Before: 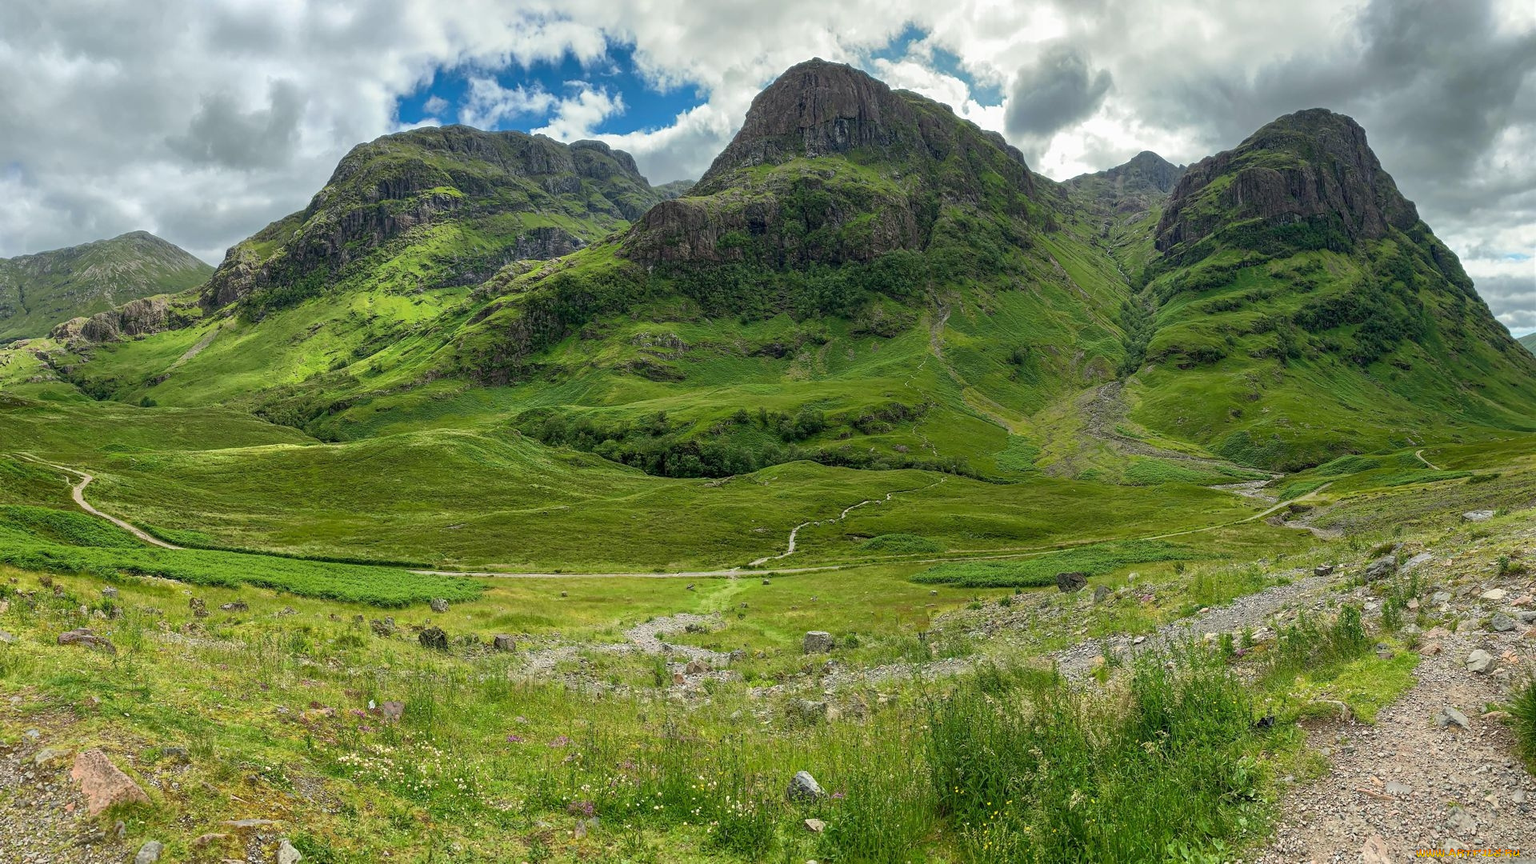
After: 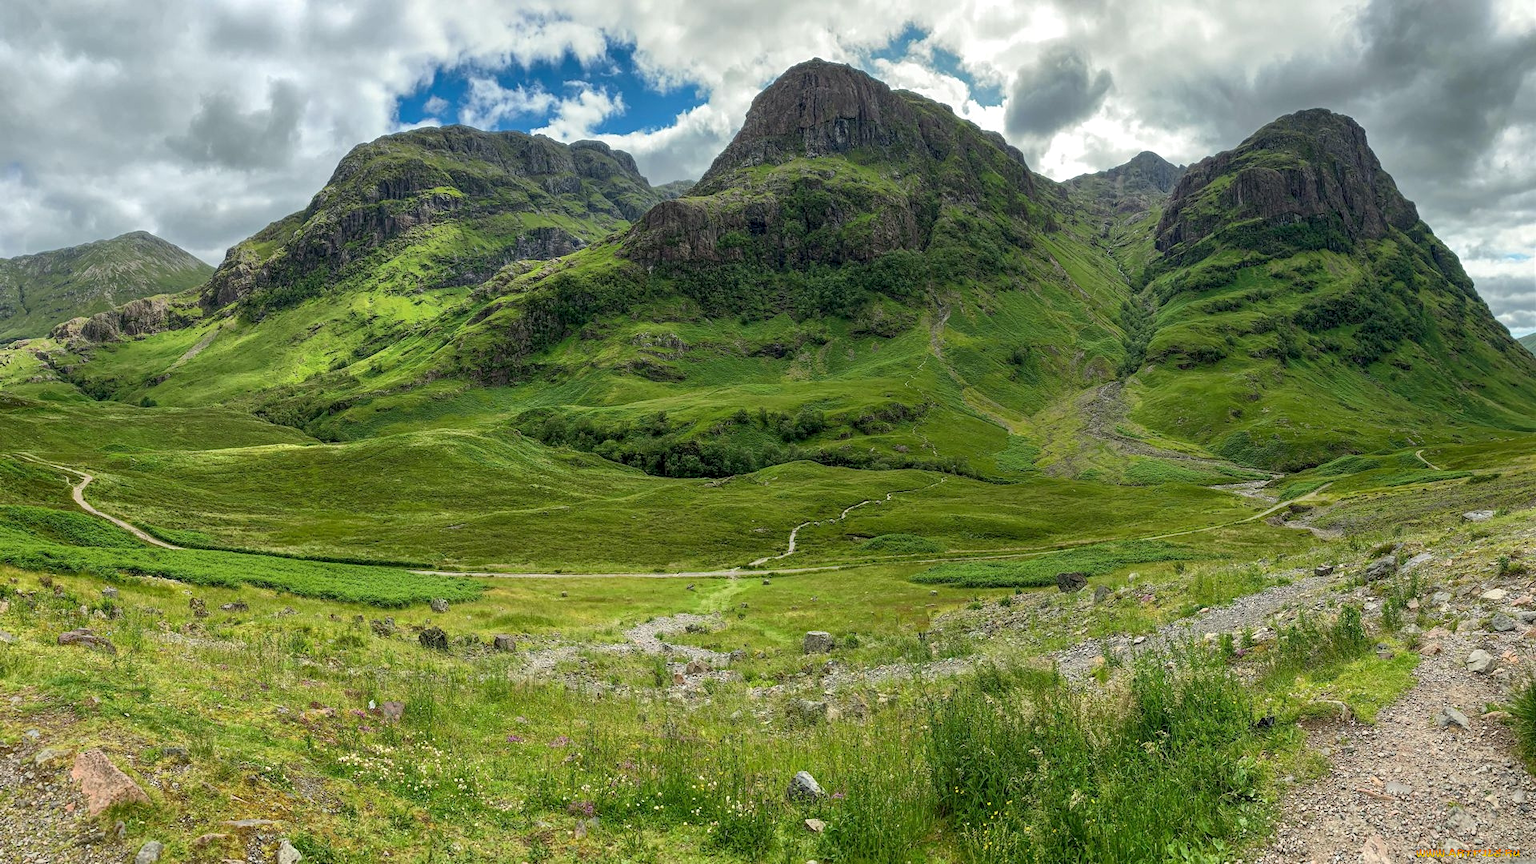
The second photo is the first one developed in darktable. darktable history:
local contrast: highlights 106%, shadows 101%, detail 120%, midtone range 0.2
